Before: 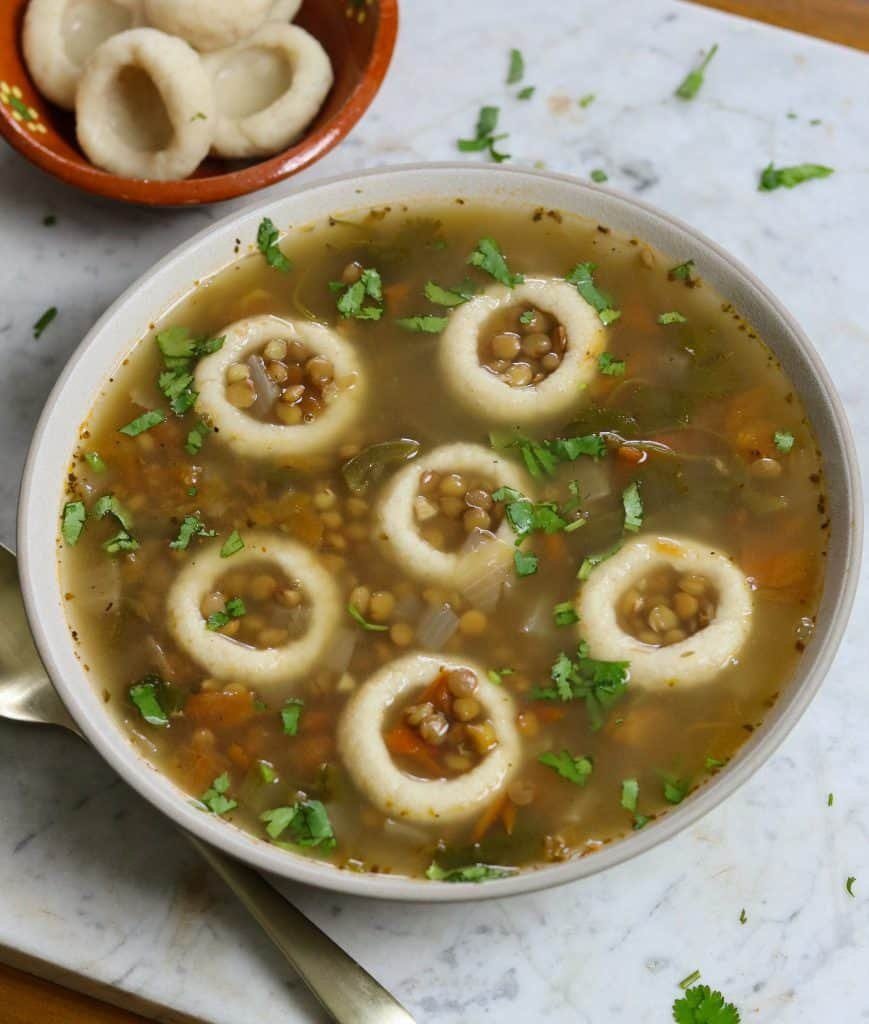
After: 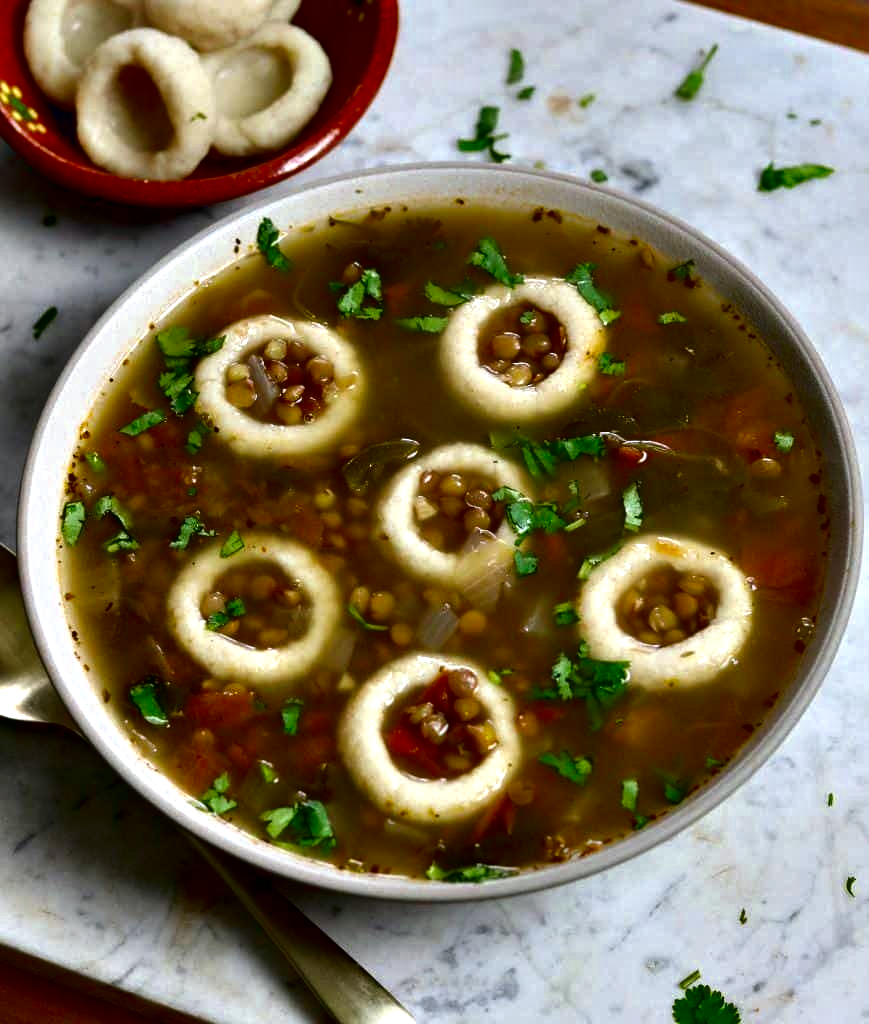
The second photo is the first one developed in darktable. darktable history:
tone equalizer: luminance estimator HSV value / RGB max
contrast brightness saturation: brightness -0.248, saturation 0.204
contrast equalizer: octaves 7, y [[0.6 ×6], [0.55 ×6], [0 ×6], [0 ×6], [0 ×6]]
color zones: curves: ch0 [(0.25, 0.5) (0.463, 0.627) (0.484, 0.637) (0.75, 0.5)]
